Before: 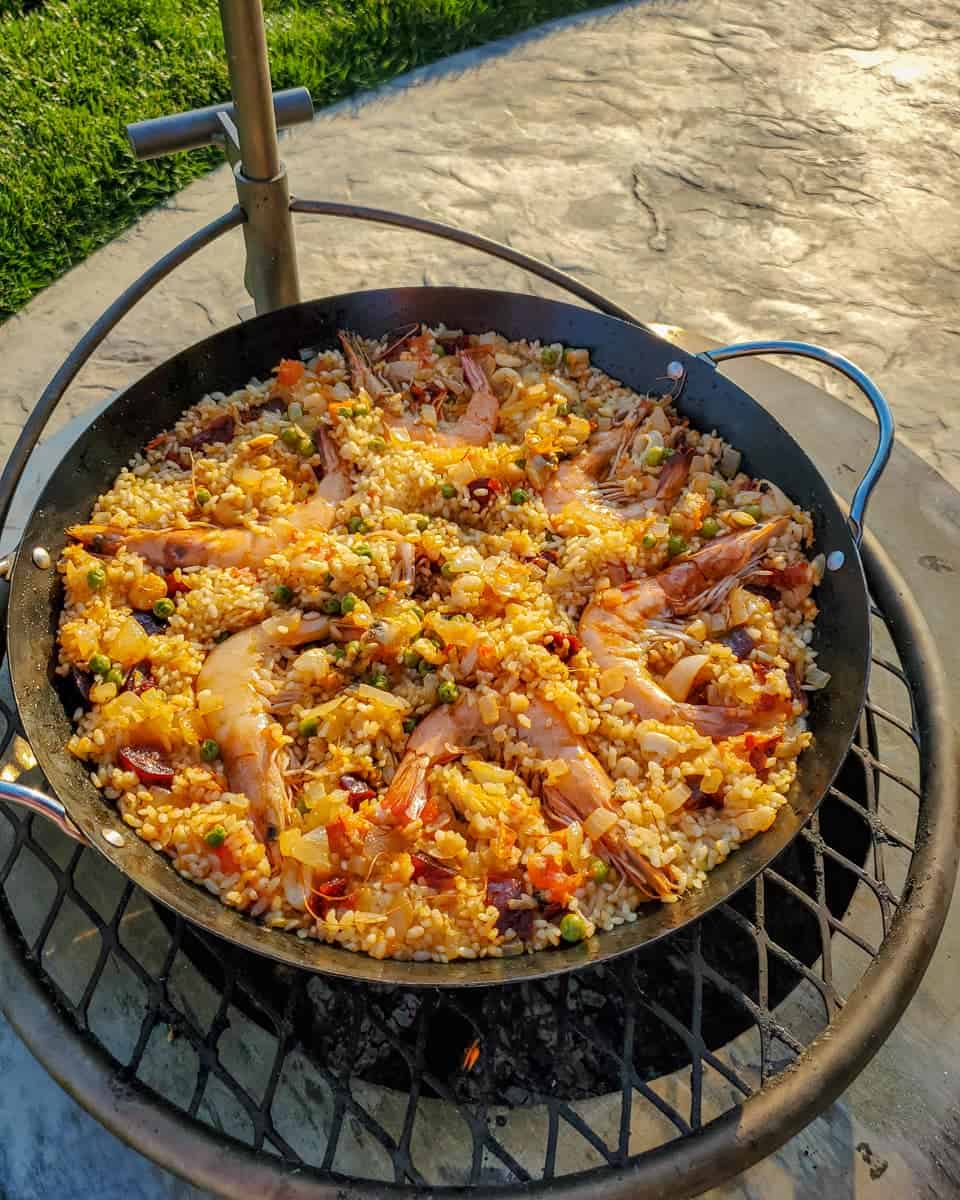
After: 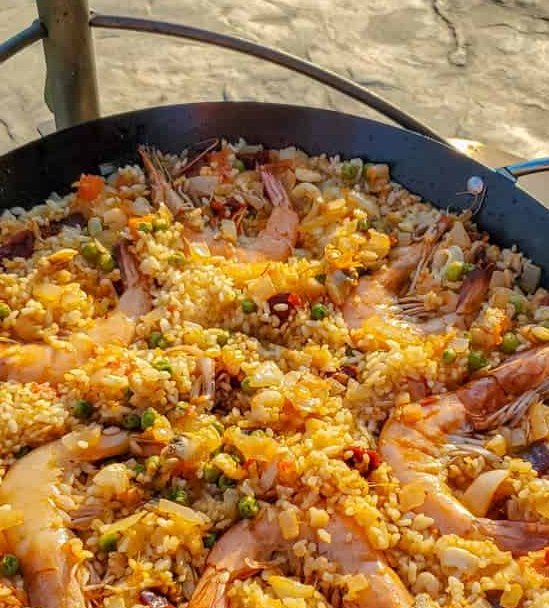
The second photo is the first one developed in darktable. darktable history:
crop: left 20.86%, top 15.443%, right 21.854%, bottom 33.8%
